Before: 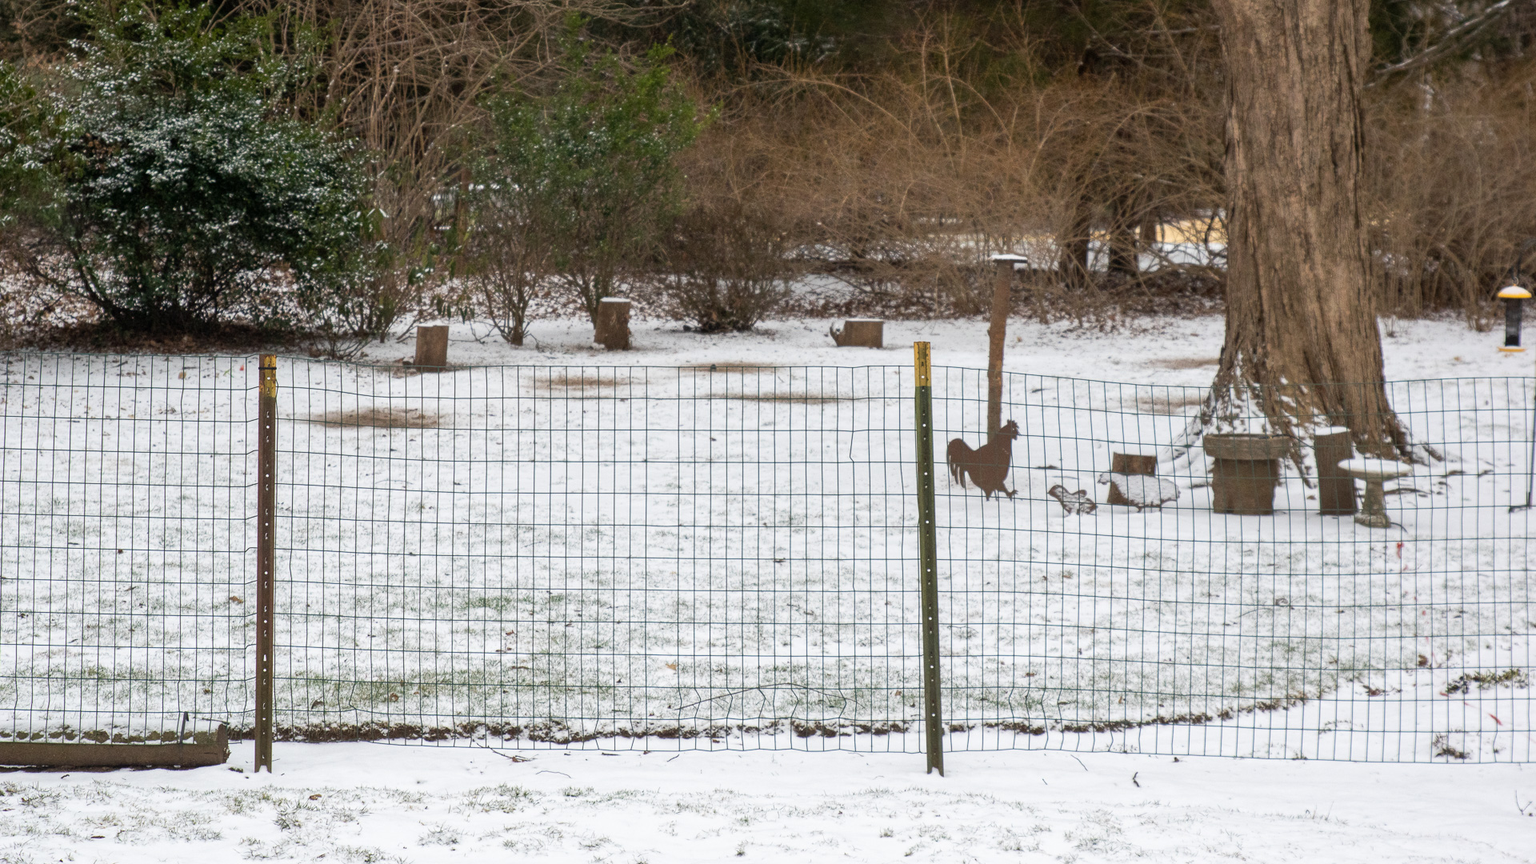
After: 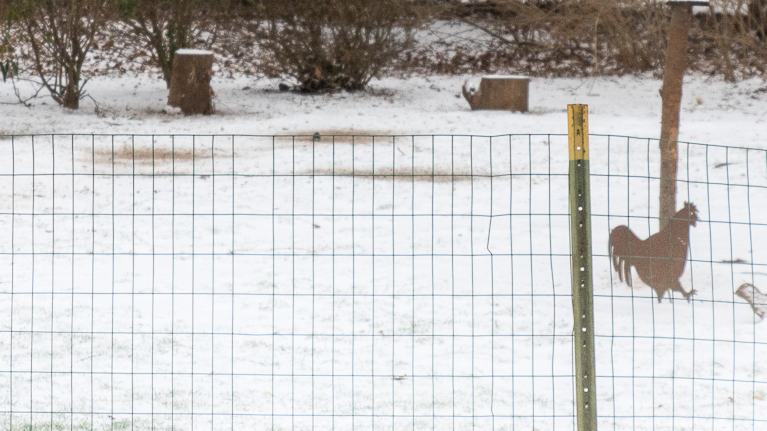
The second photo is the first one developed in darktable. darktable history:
shadows and highlights: shadows -40.15, highlights 62.88, soften with gaussian
crop: left 30%, top 30%, right 30%, bottom 30%
